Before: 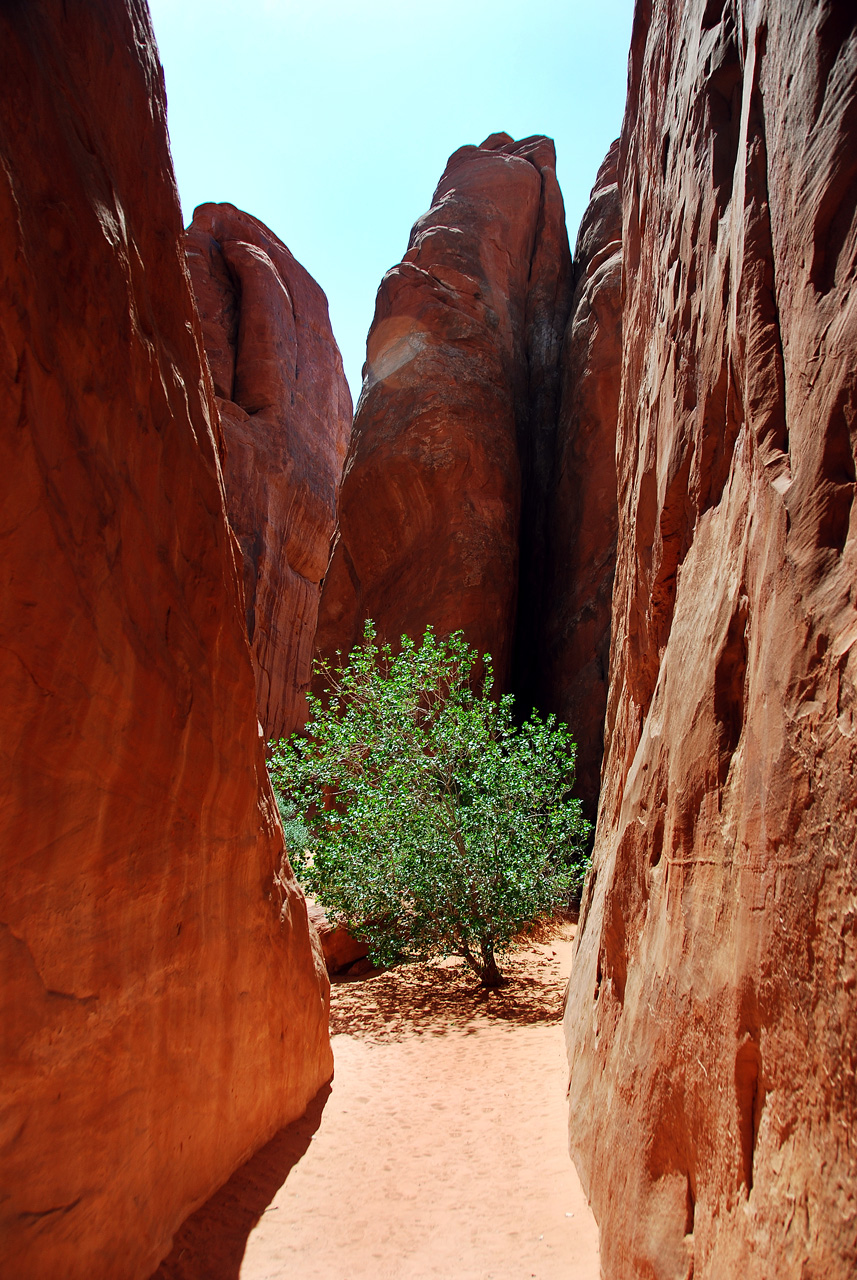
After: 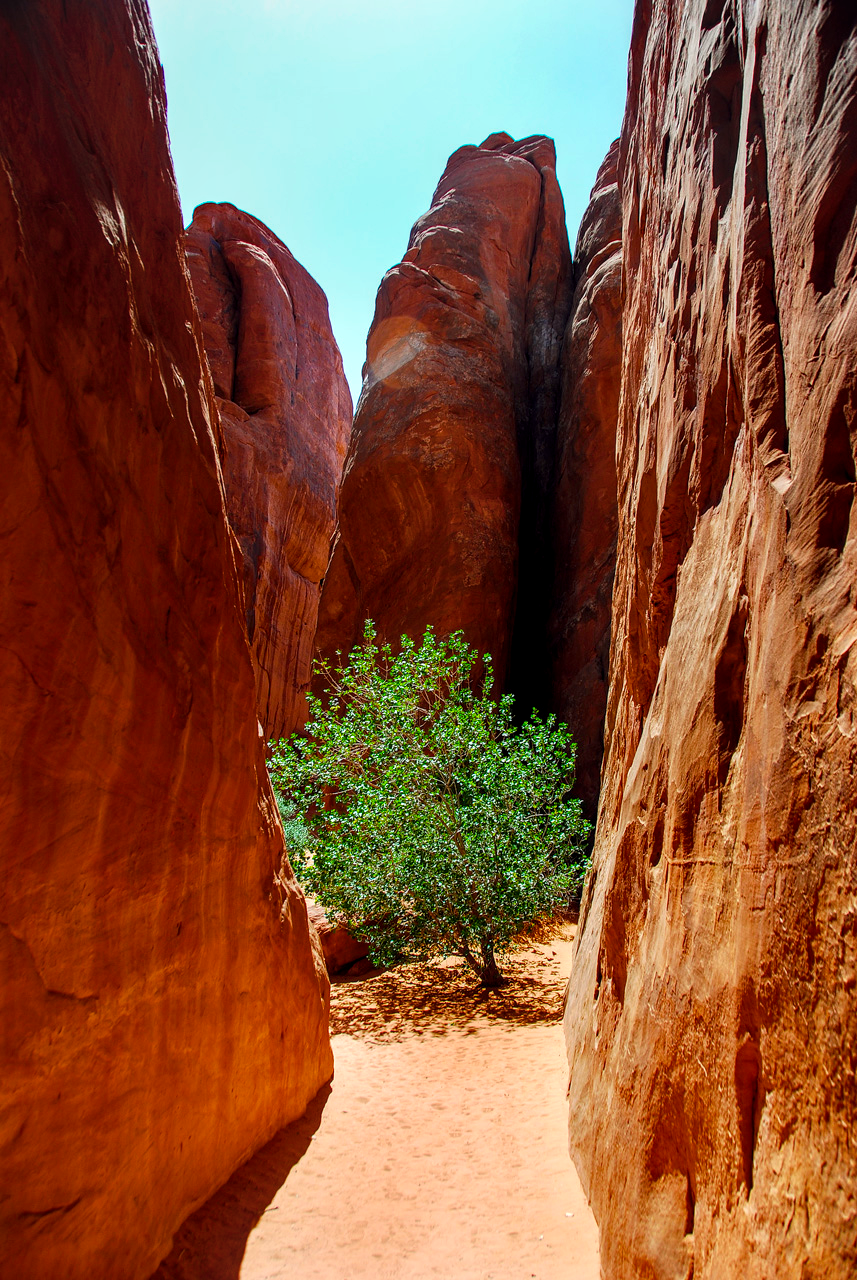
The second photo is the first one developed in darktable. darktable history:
color balance rgb: perceptual saturation grading › global saturation 30.443%, global vibrance 20%
local contrast: detail 130%
shadows and highlights: radius 334.43, shadows 63.41, highlights 4.69, compress 87.86%, soften with gaussian
